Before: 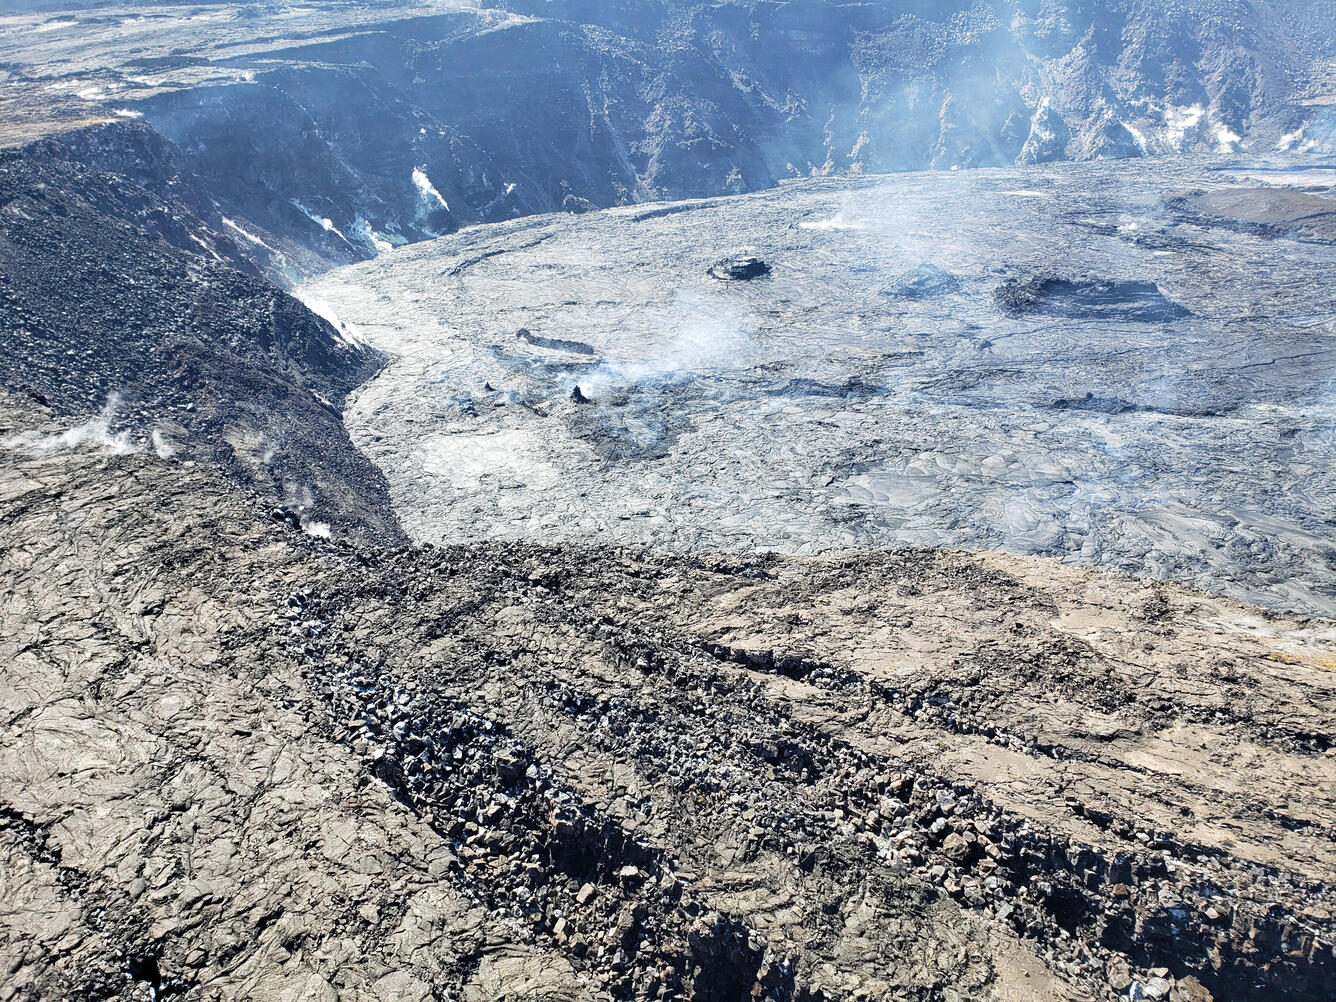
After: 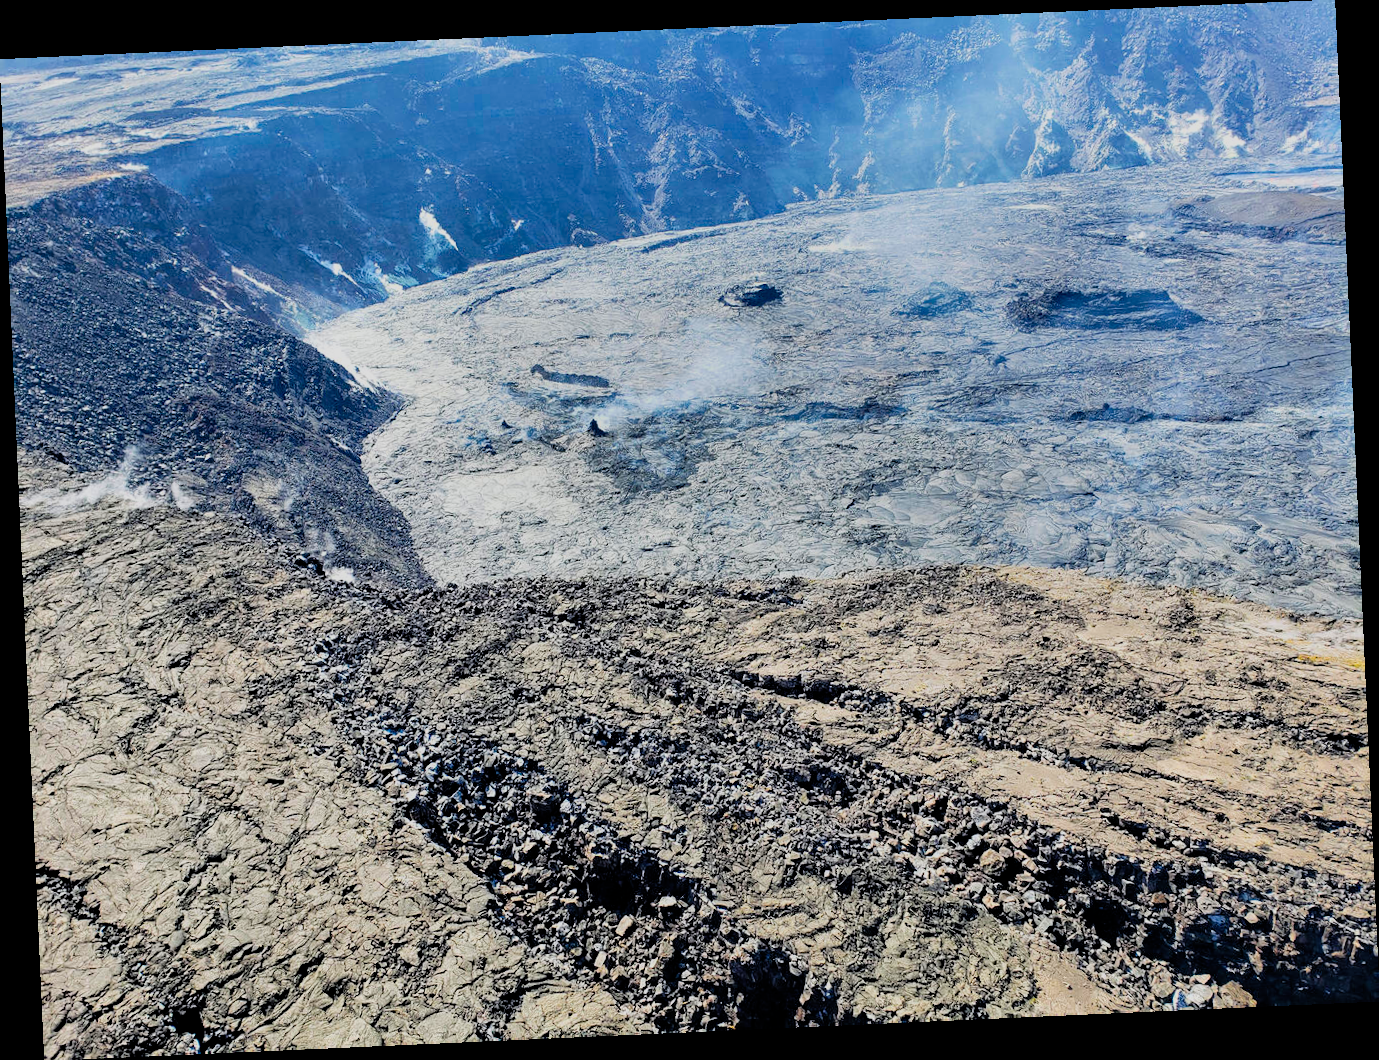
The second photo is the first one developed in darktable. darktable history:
shadows and highlights: shadows 24.5, highlights -78.15, soften with gaussian
filmic rgb: black relative exposure -7.6 EV, white relative exposure 4.64 EV, threshold 3 EV, target black luminance 0%, hardness 3.55, latitude 50.51%, contrast 1.033, highlights saturation mix 10%, shadows ↔ highlights balance -0.198%, color science v4 (2020), enable highlight reconstruction true
rotate and perspective: rotation -2.56°, automatic cropping off
color balance: output saturation 120%
